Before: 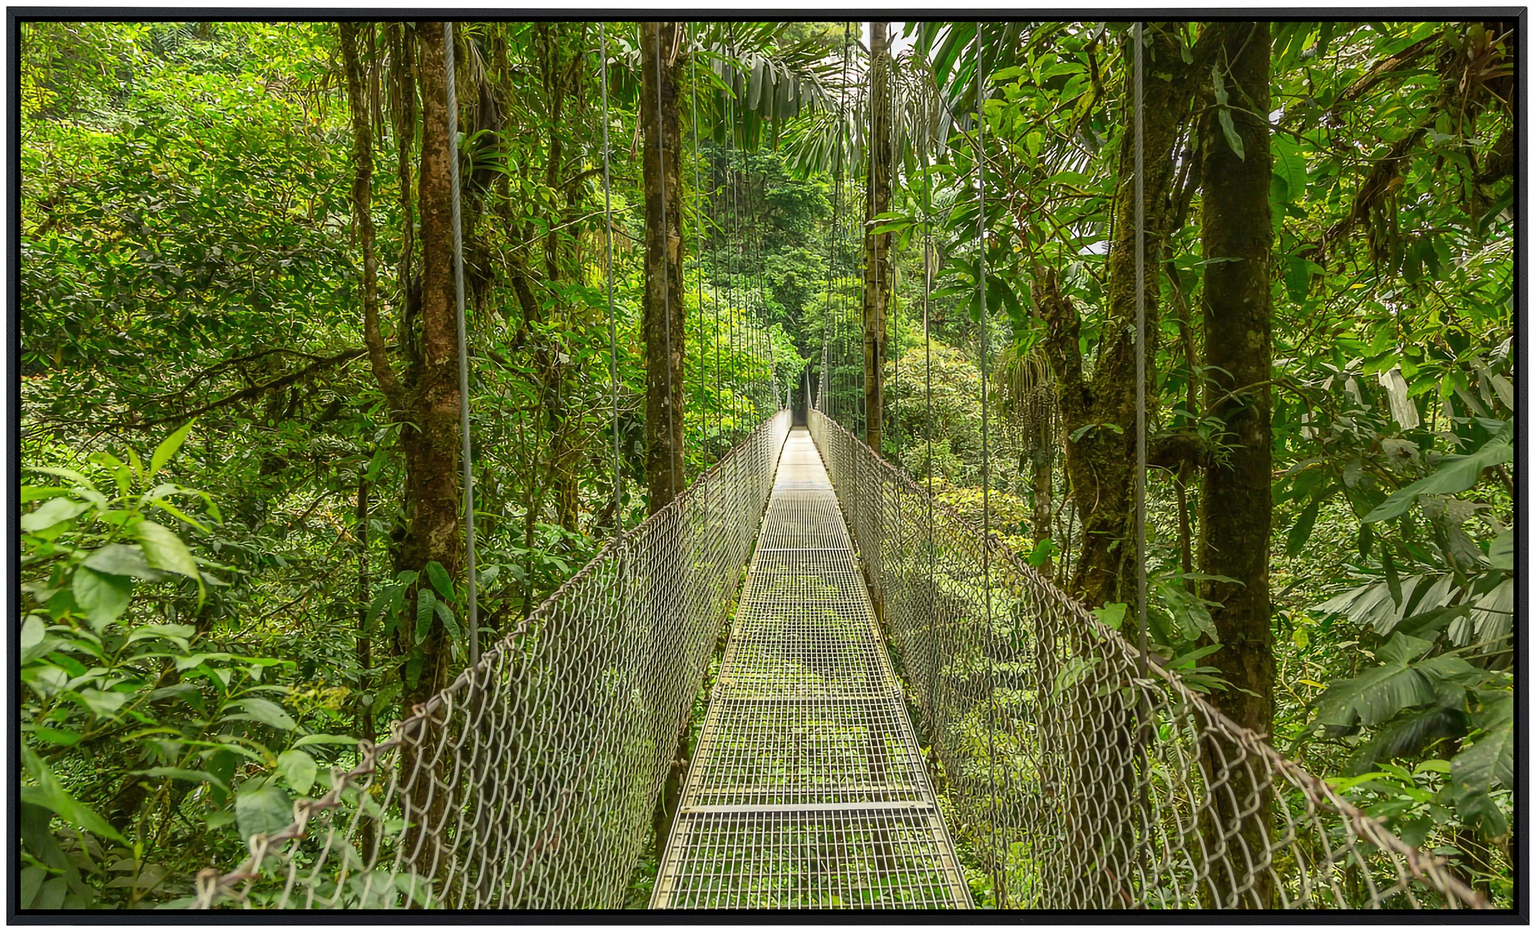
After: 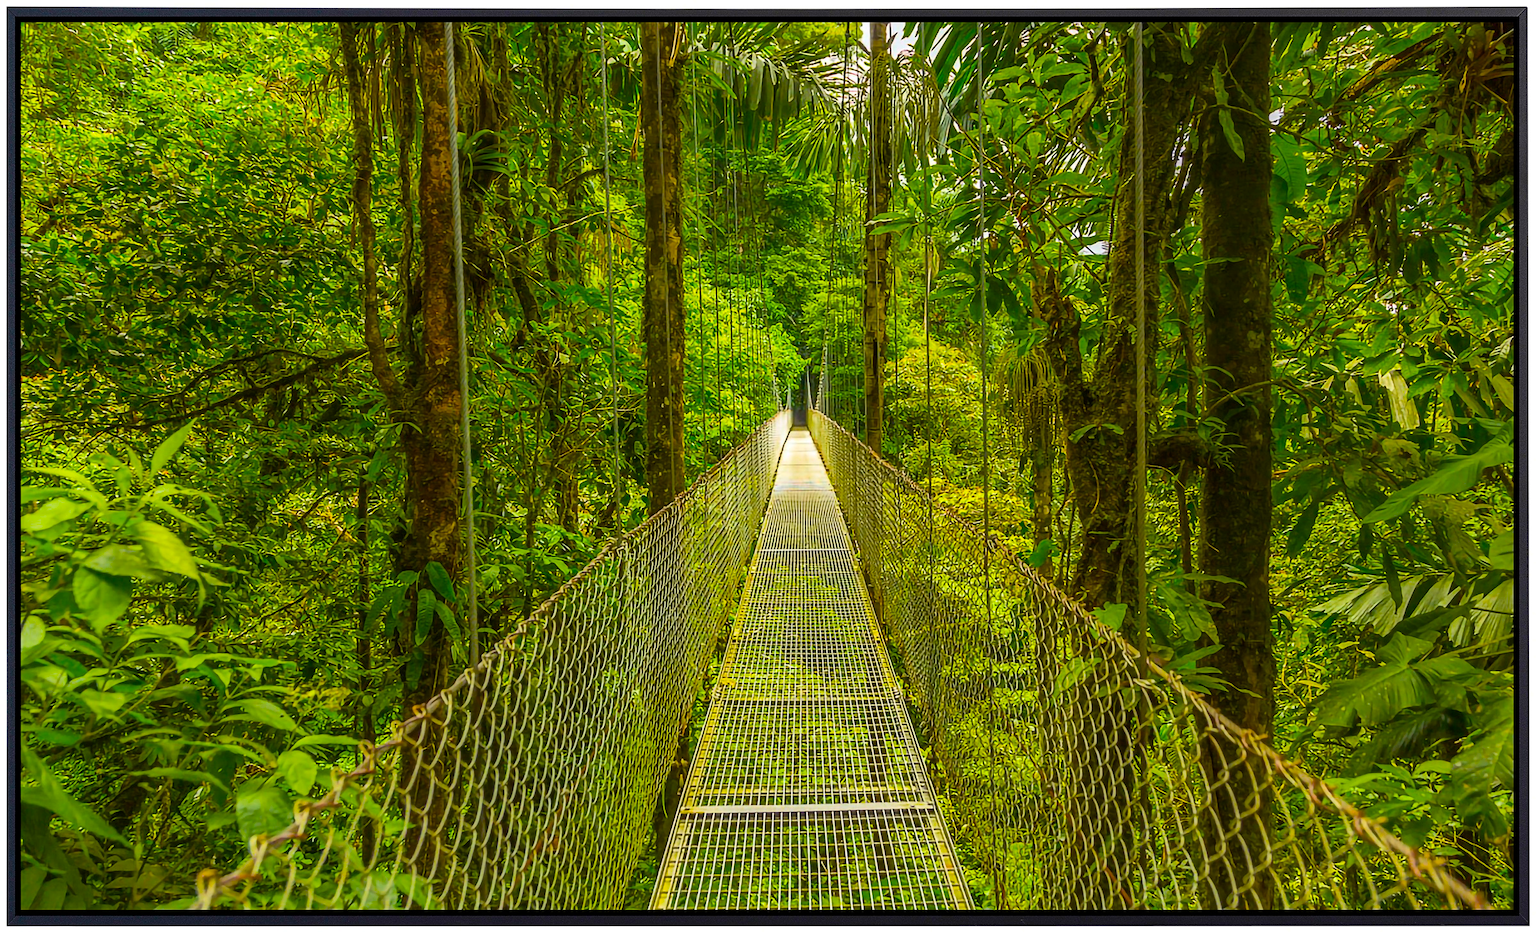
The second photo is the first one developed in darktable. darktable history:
color balance rgb: shadows lift › chroma 2.956%, shadows lift › hue 280.38°, perceptual saturation grading › global saturation 65.269%, perceptual saturation grading › highlights 50.309%, perceptual saturation grading › shadows 29.332%, global vibrance 20%
